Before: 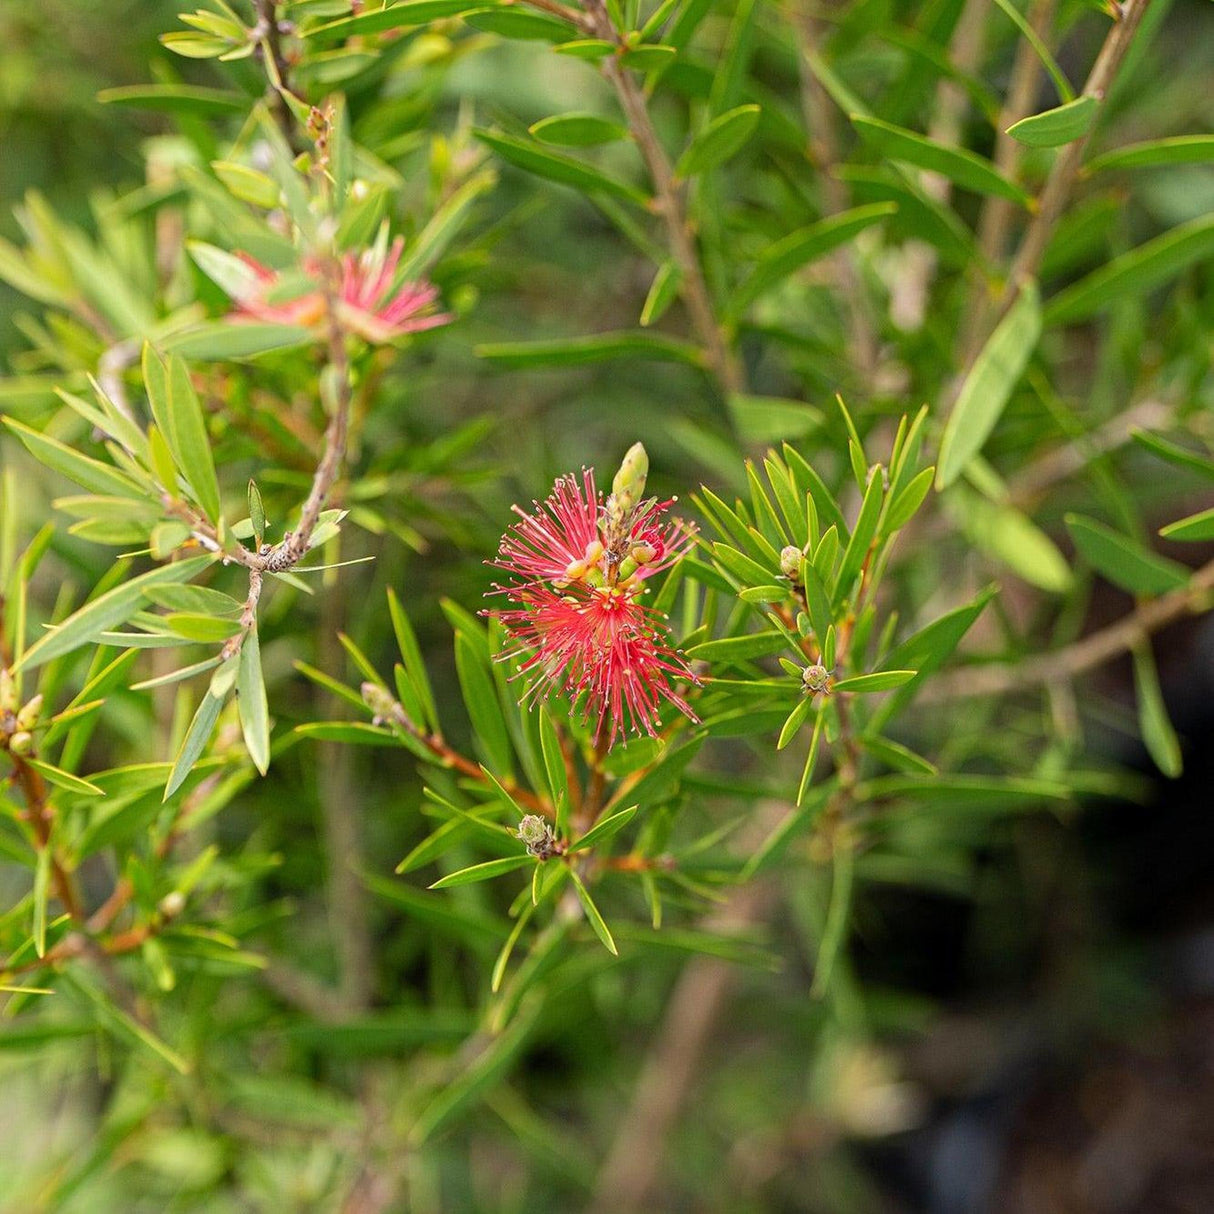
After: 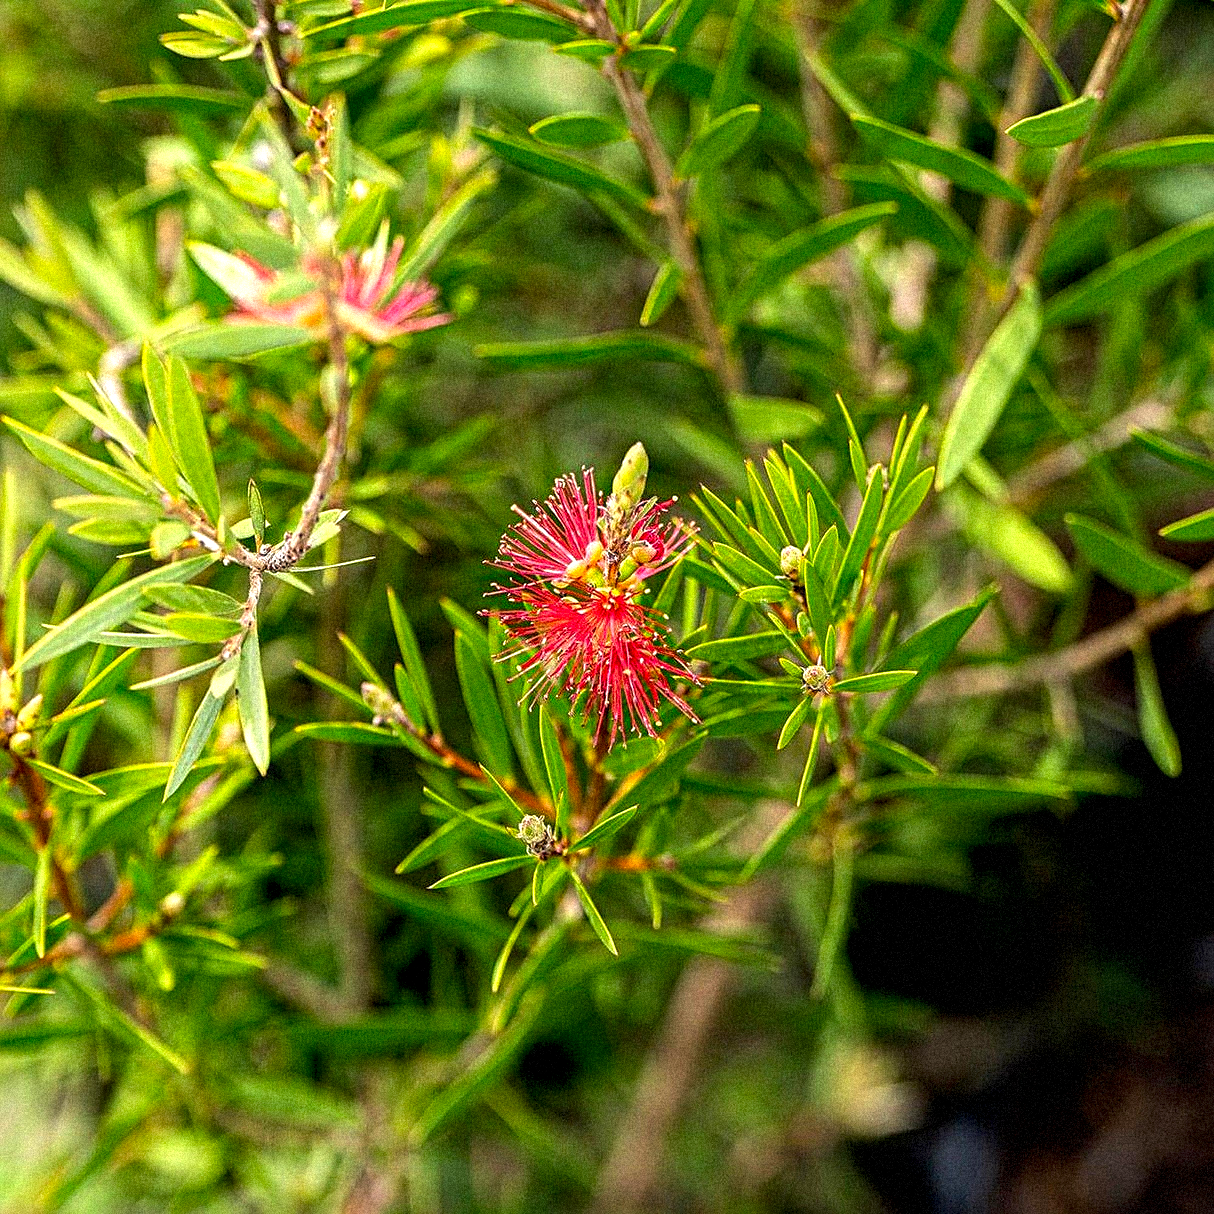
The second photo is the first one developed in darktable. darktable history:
sharpen: on, module defaults
local contrast: on, module defaults
color balance: lift [0.991, 1, 1, 1], gamma [0.996, 1, 1, 1], input saturation 98.52%, contrast 20.34%, output saturation 103.72%
grain: coarseness 9.38 ISO, strength 34.99%, mid-tones bias 0%
